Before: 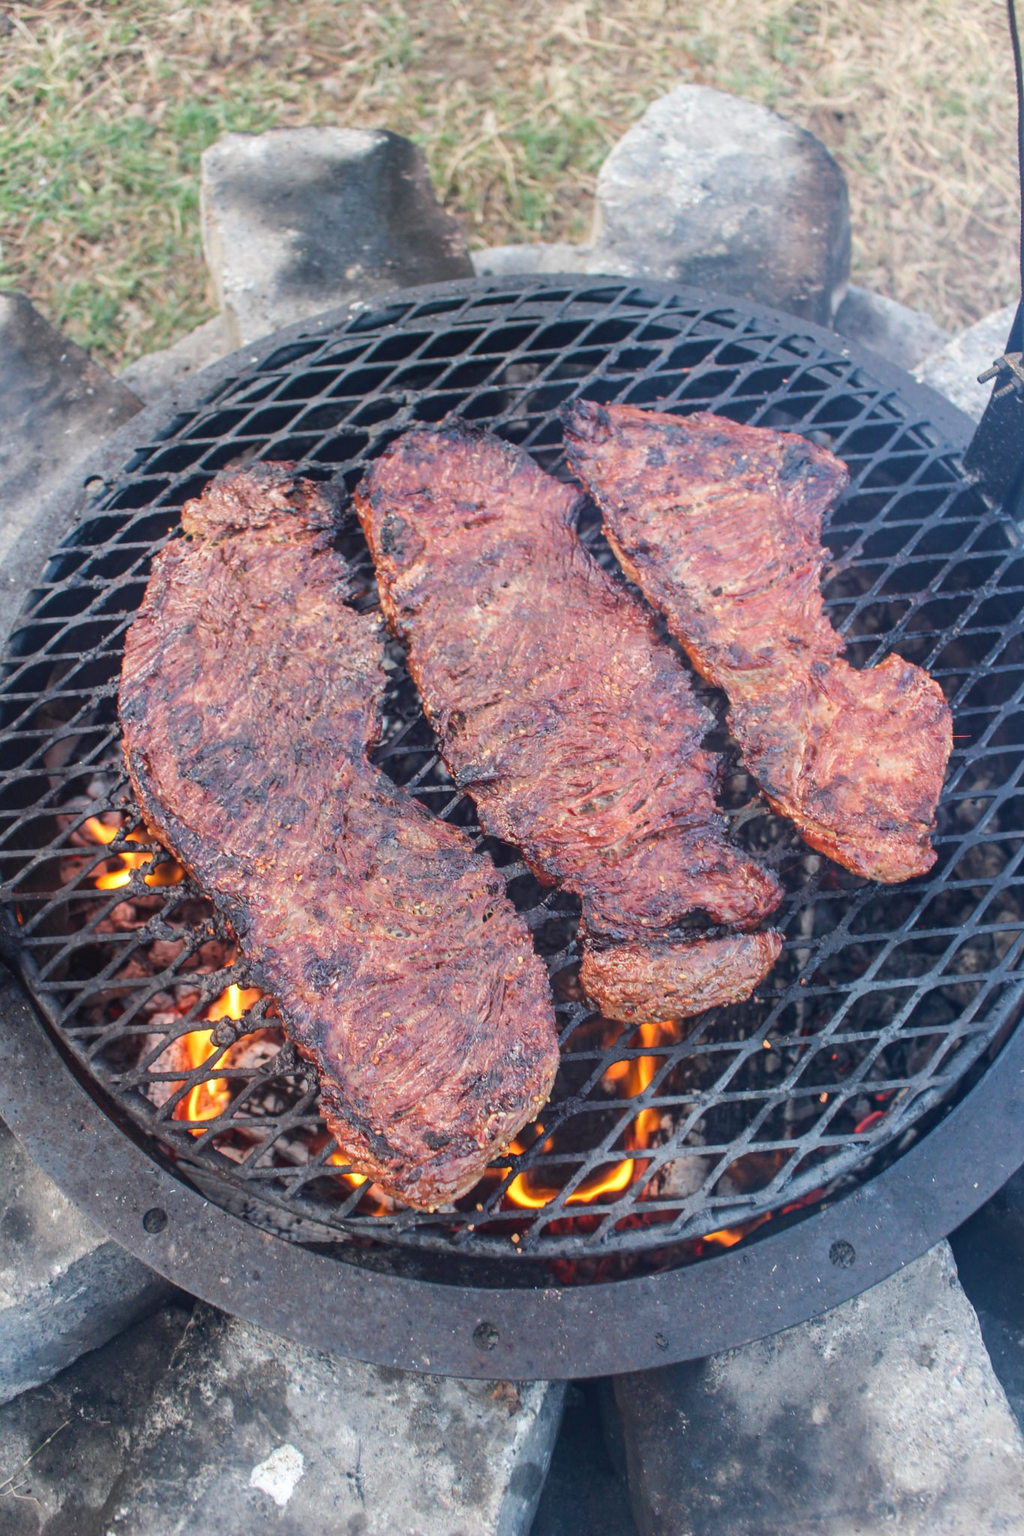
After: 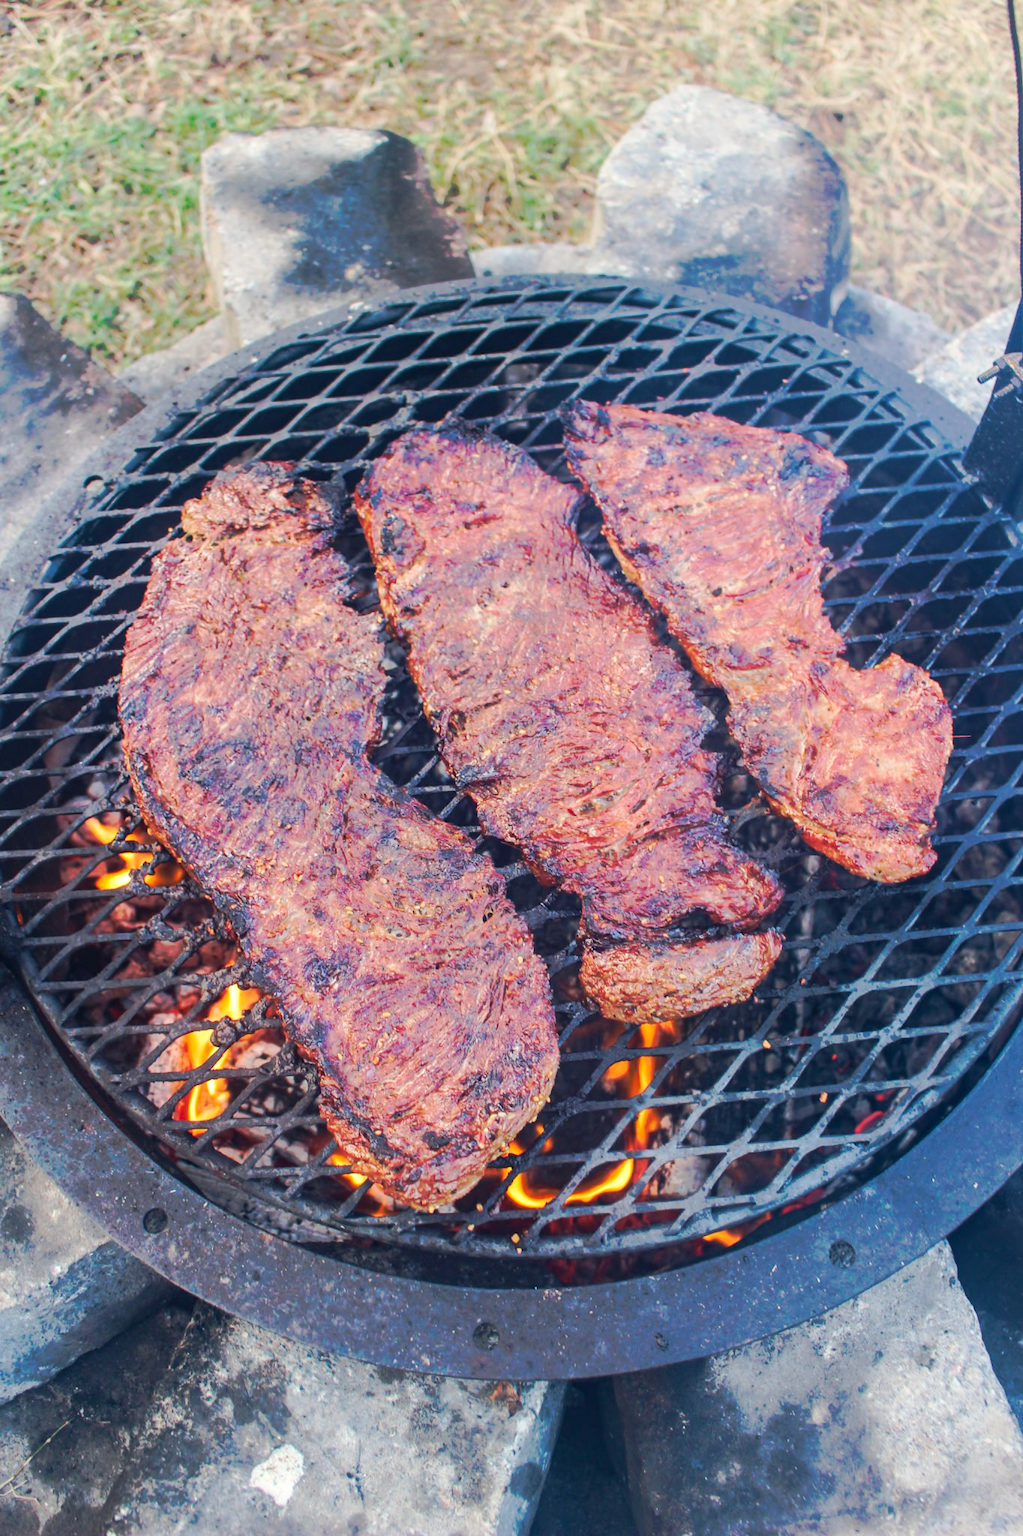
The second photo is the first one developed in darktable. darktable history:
tone curve: curves: ch0 [(0, 0) (0.003, 0.003) (0.011, 0.011) (0.025, 0.024) (0.044, 0.044) (0.069, 0.068) (0.1, 0.098) (0.136, 0.133) (0.177, 0.174) (0.224, 0.22) (0.277, 0.272) (0.335, 0.329) (0.399, 0.392) (0.468, 0.46) (0.543, 0.607) (0.623, 0.676) (0.709, 0.75) (0.801, 0.828) (0.898, 0.912) (1, 1)], preserve colors none
color correction: highlights a* 0.207, highlights b* 2.7, shadows a* -0.874, shadows b* -4.78
velvia: on, module defaults
